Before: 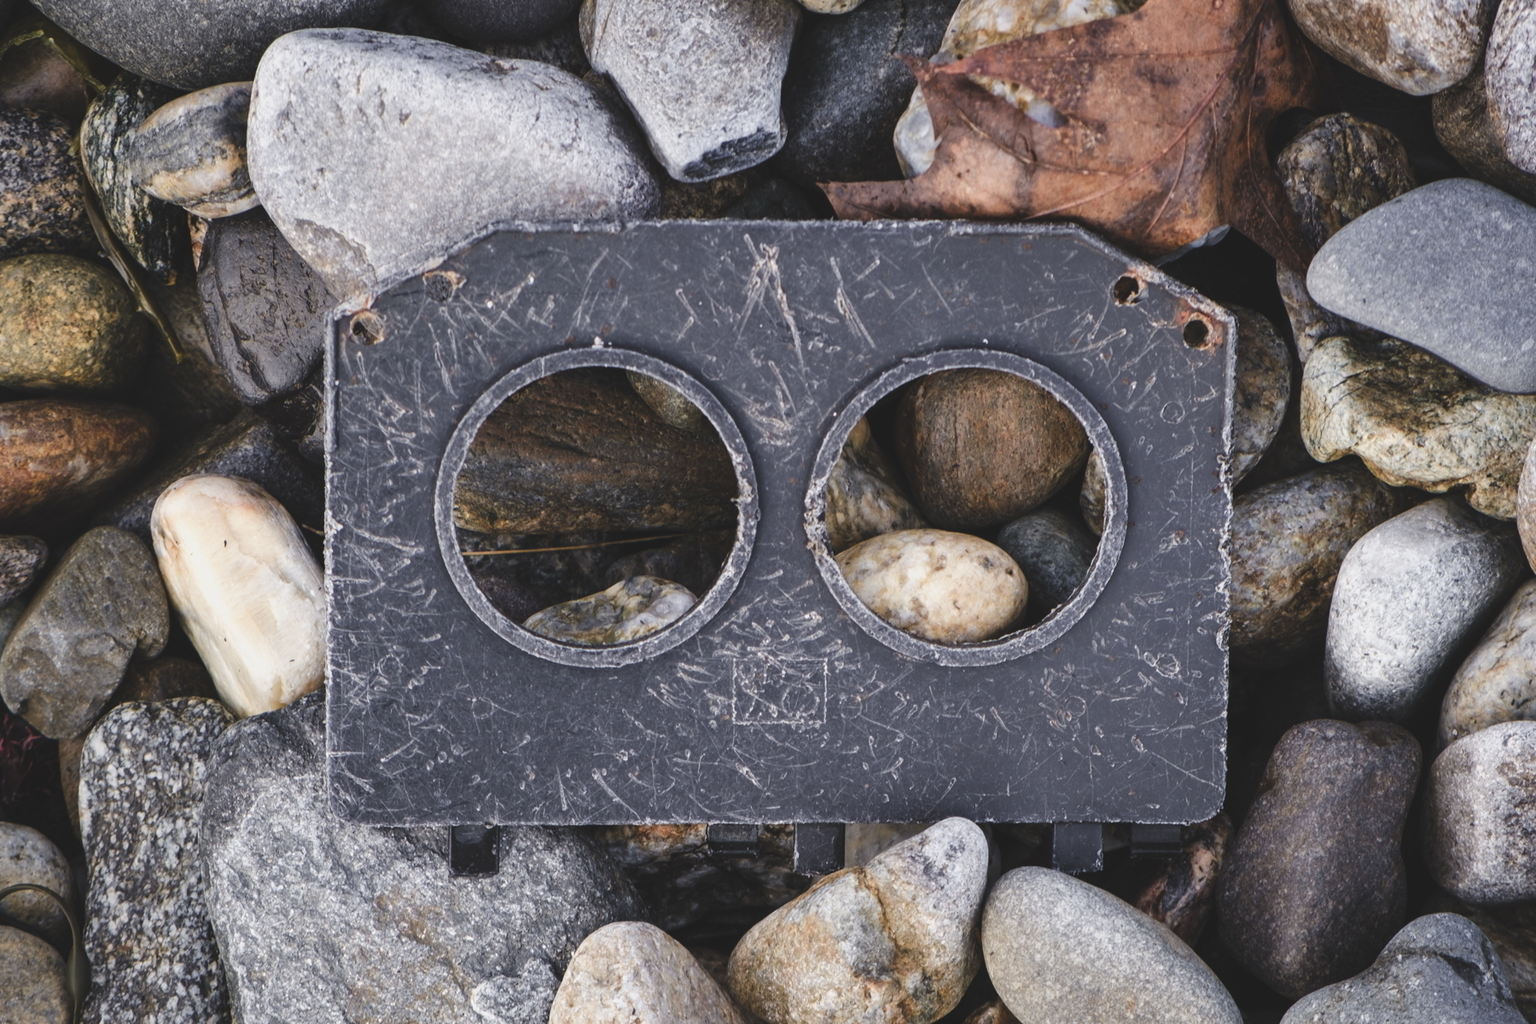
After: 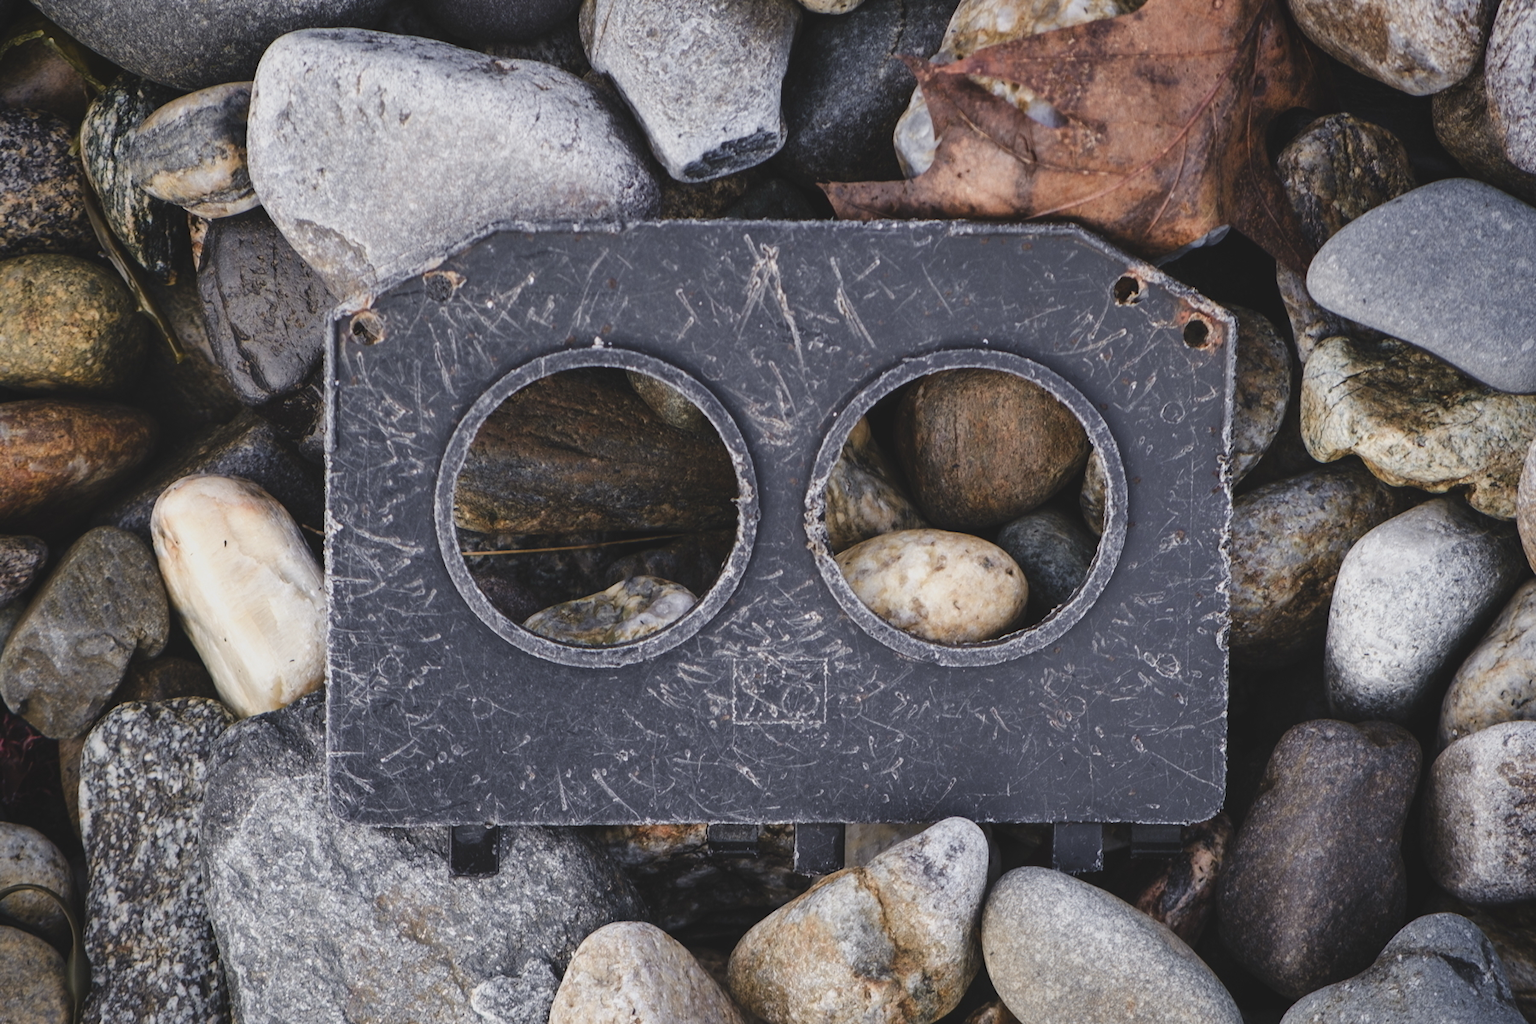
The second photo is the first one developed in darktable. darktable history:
exposure: exposure -0.153 EV, compensate highlight preservation false
vignetting: brightness -0.233, saturation 0.141
